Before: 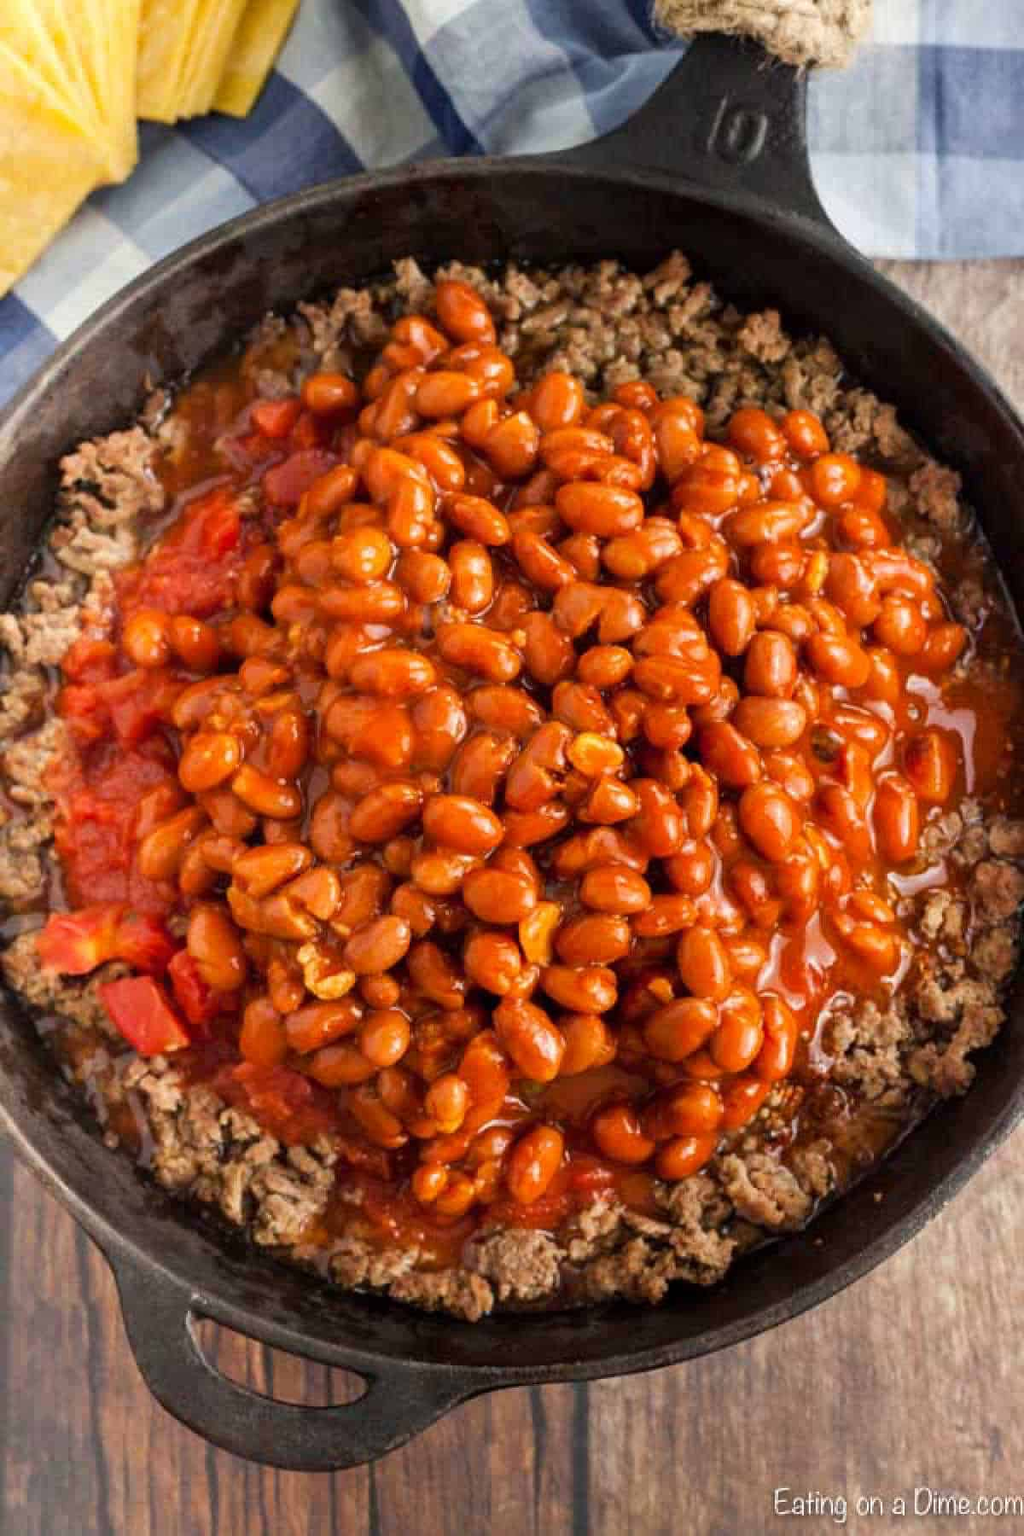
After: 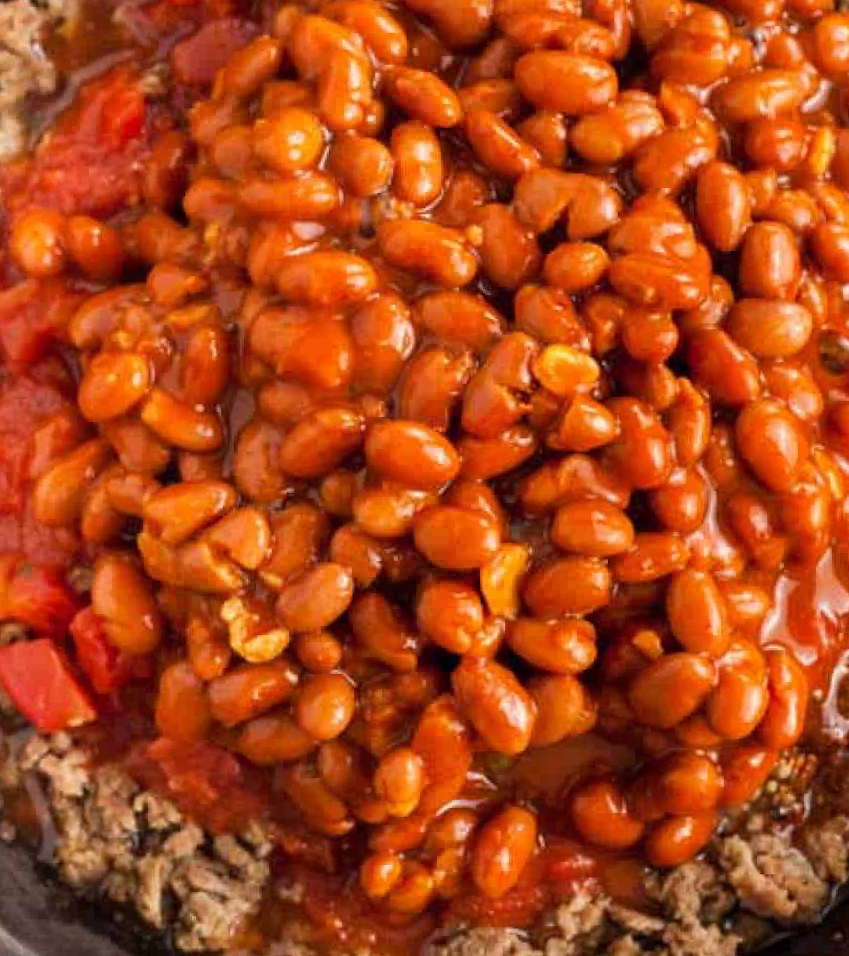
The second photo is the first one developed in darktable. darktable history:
rotate and perspective: rotation -1°, crop left 0.011, crop right 0.989, crop top 0.025, crop bottom 0.975
crop: left 11.123%, top 27.61%, right 18.3%, bottom 17.034%
